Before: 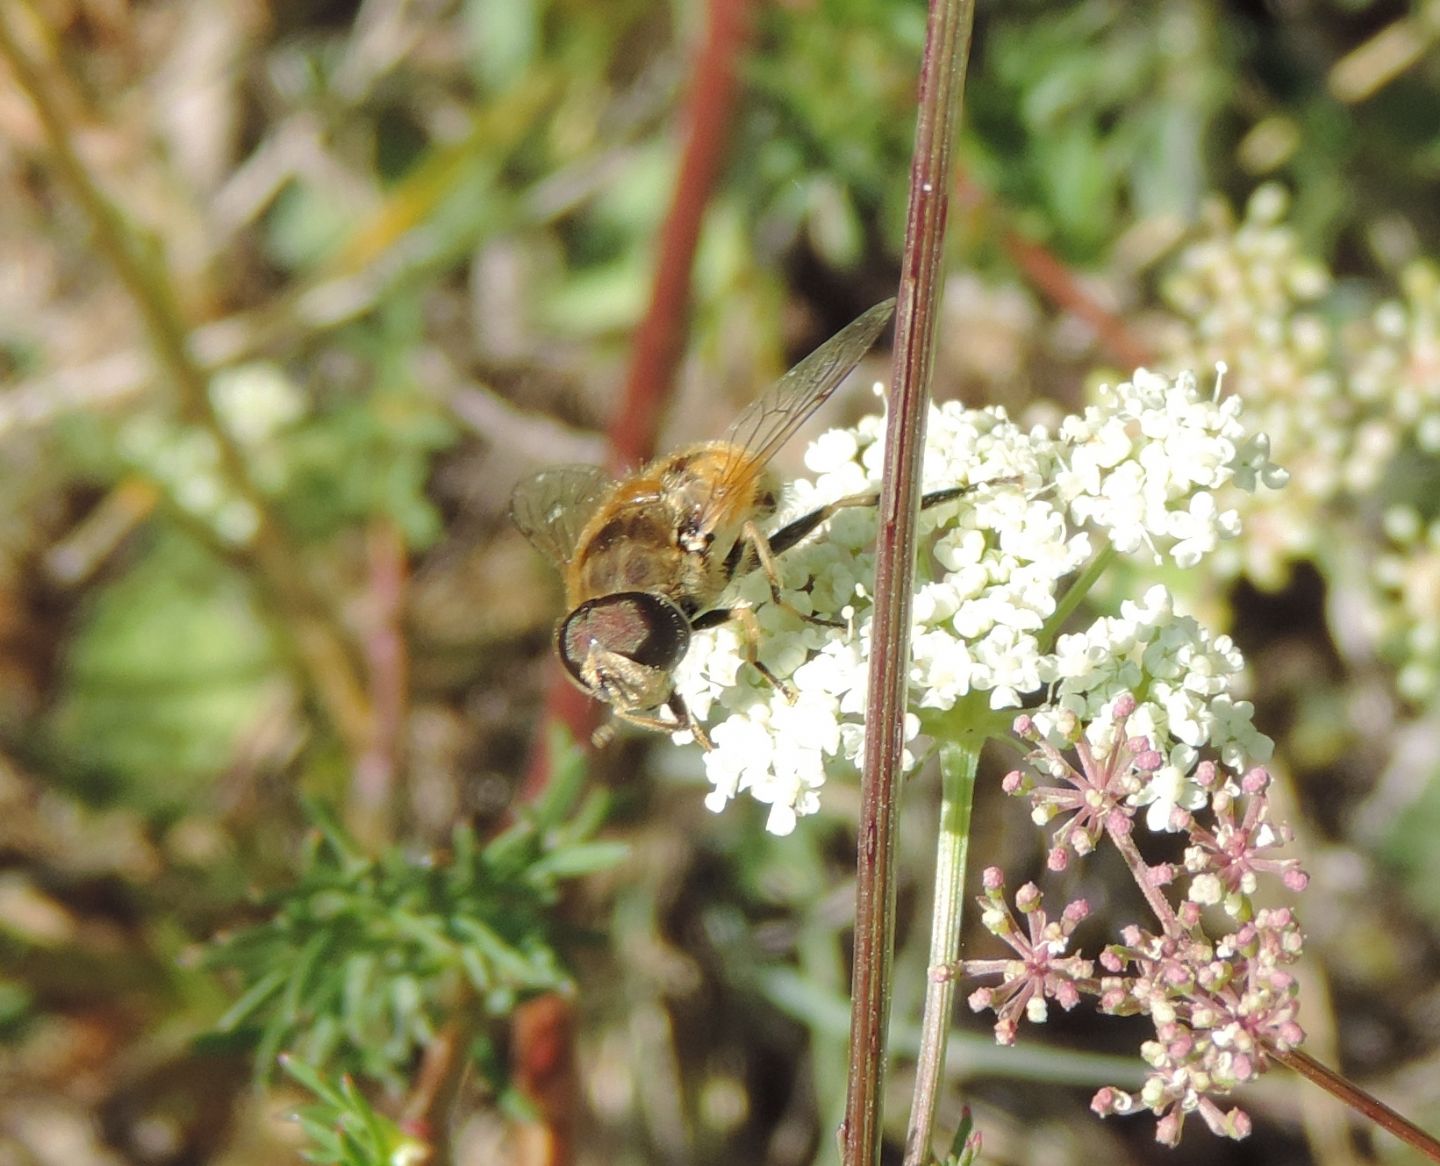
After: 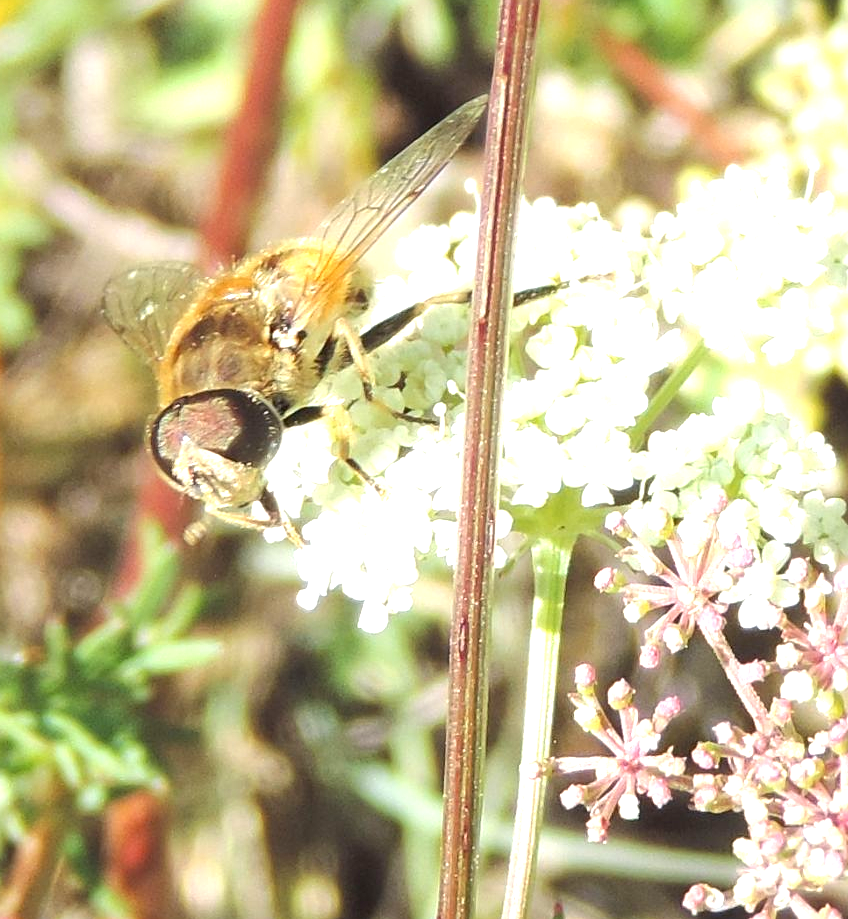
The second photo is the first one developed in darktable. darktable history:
exposure: black level correction 0, exposure 1.1 EV, compensate exposure bias true, compensate highlight preservation false
crop and rotate: left 28.334%, top 17.473%, right 12.716%, bottom 3.656%
sharpen: amount 0.214
